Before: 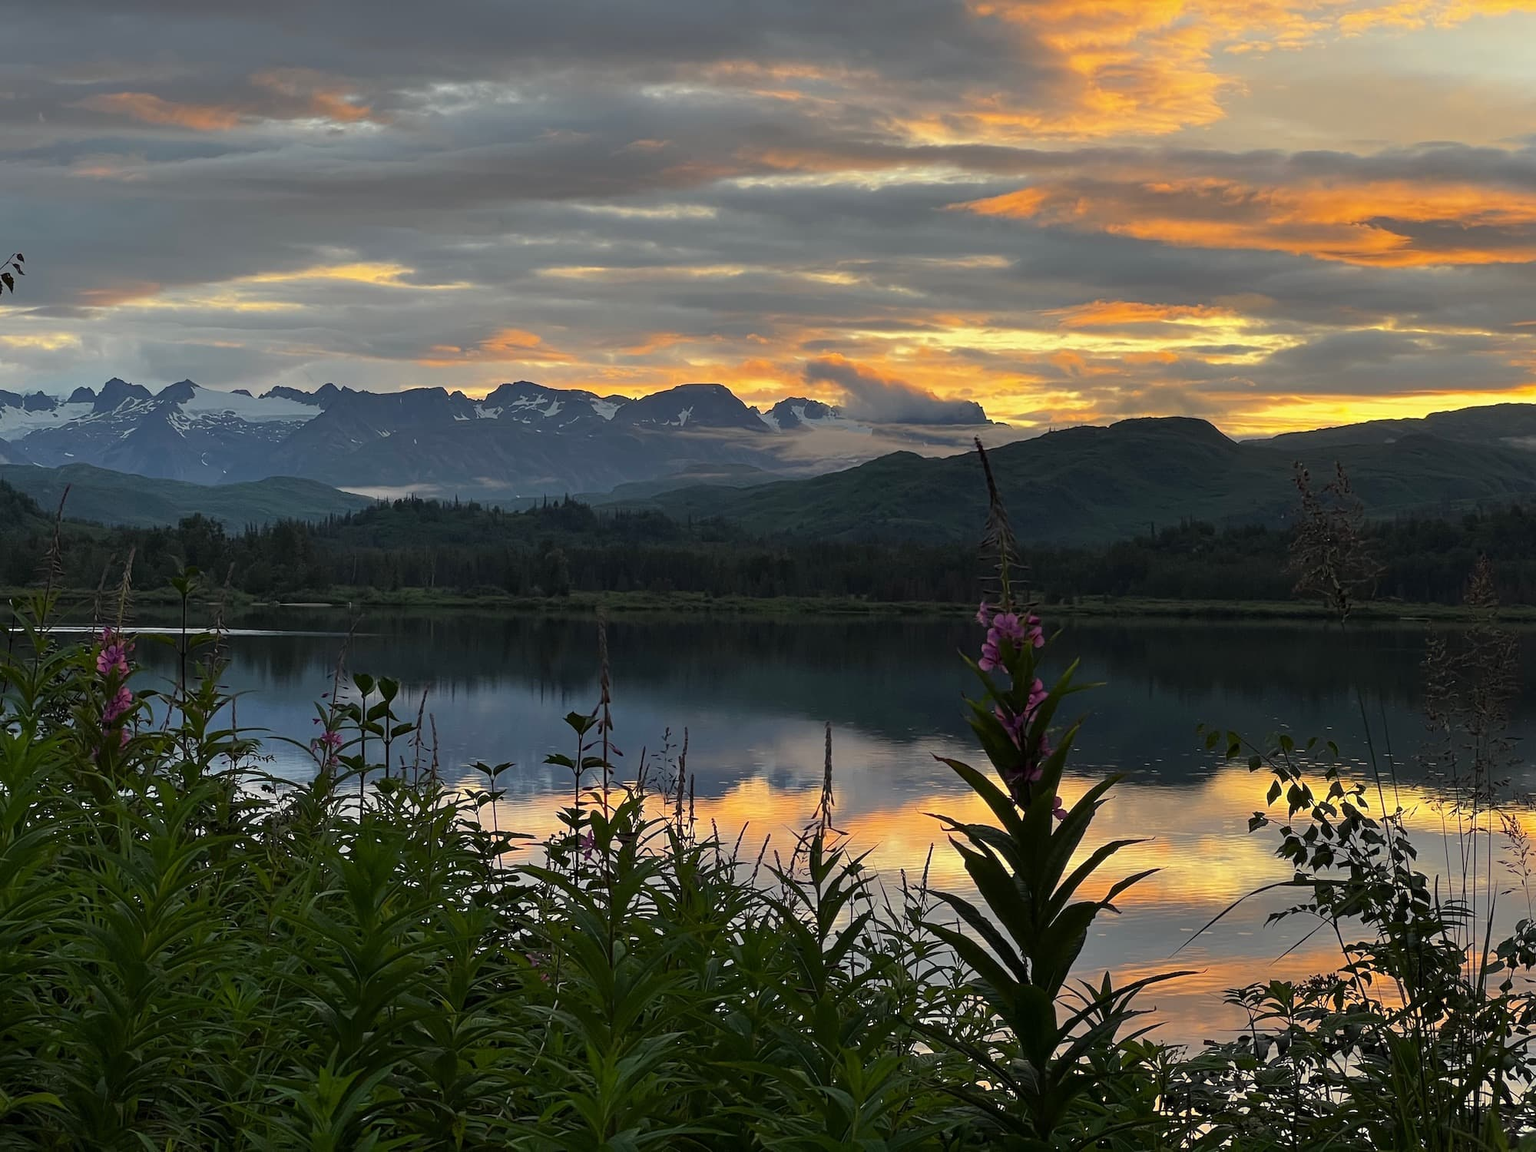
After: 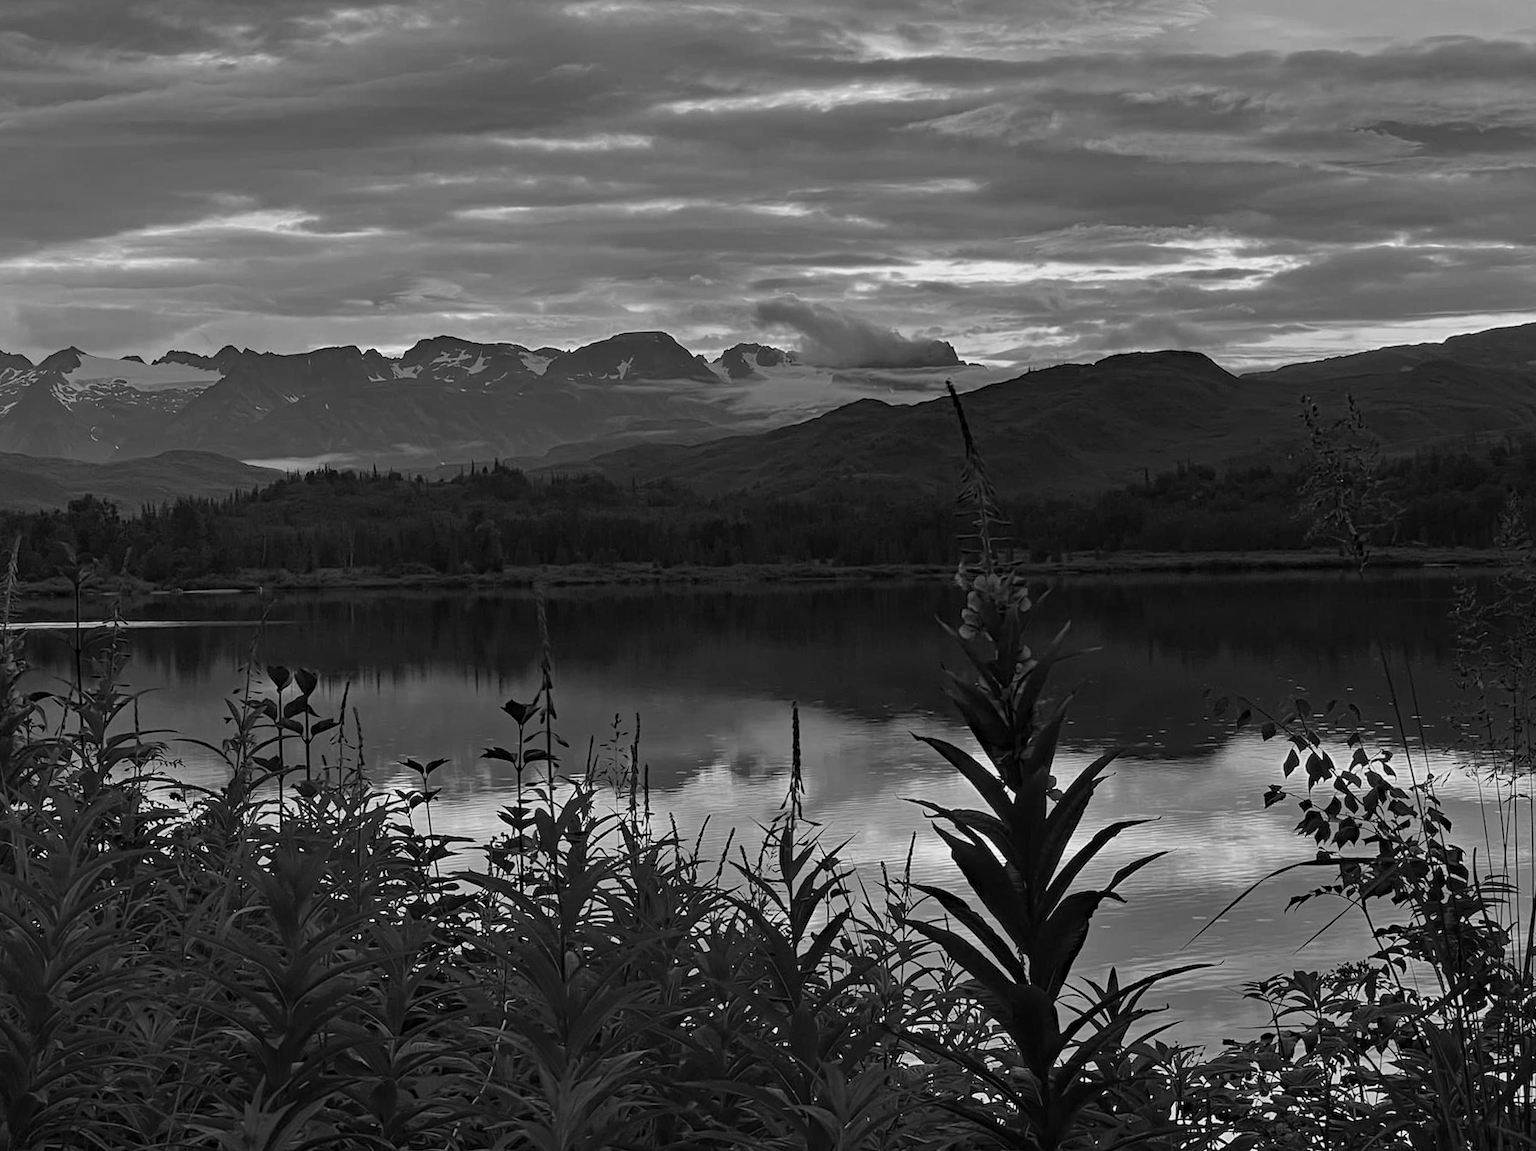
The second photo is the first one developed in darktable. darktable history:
crop and rotate: angle 1.96°, left 5.673%, top 5.673%
haze removal: strength 0.29, distance 0.25, compatibility mode true, adaptive false
monochrome: a 0, b 0, size 0.5, highlights 0.57
velvia: strength 15%
